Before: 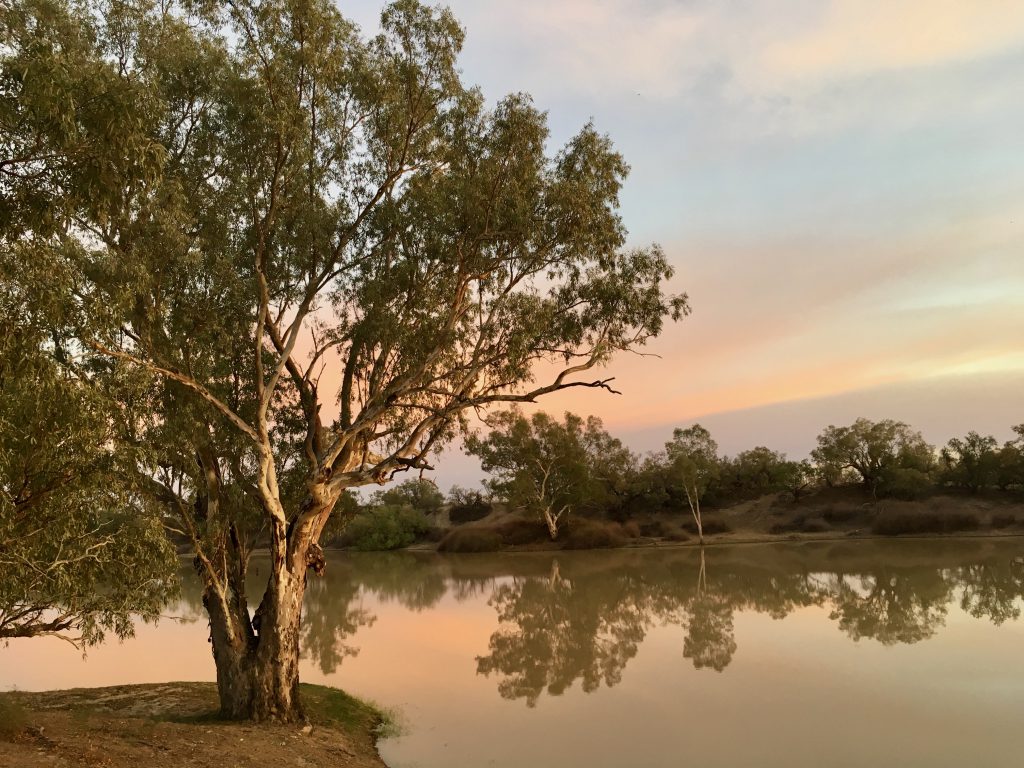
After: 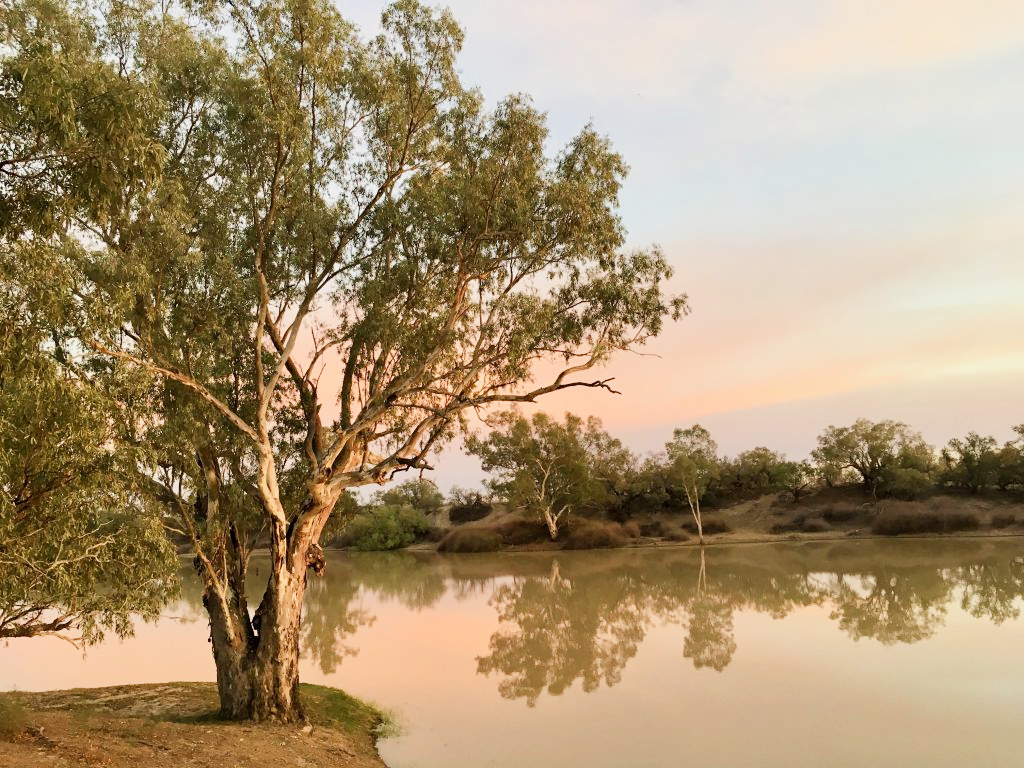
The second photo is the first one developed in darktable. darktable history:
filmic rgb: black relative exposure -7.65 EV, white relative exposure 4.56 EV, hardness 3.61
exposure: black level correction 0, exposure 1.2 EV, compensate highlight preservation false
